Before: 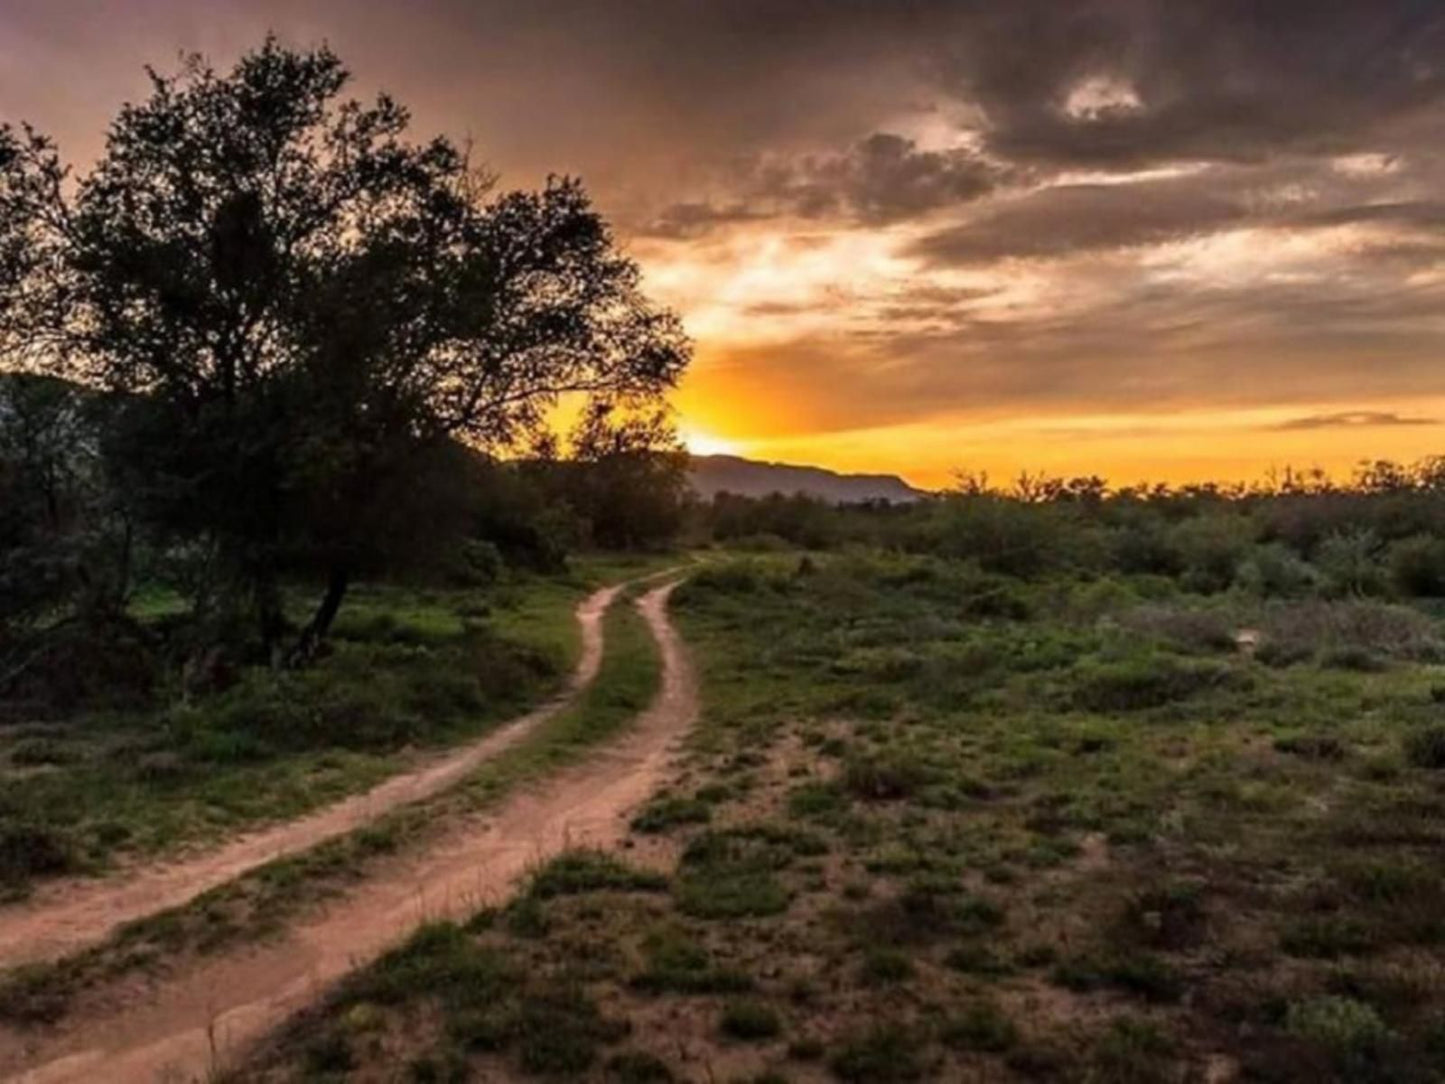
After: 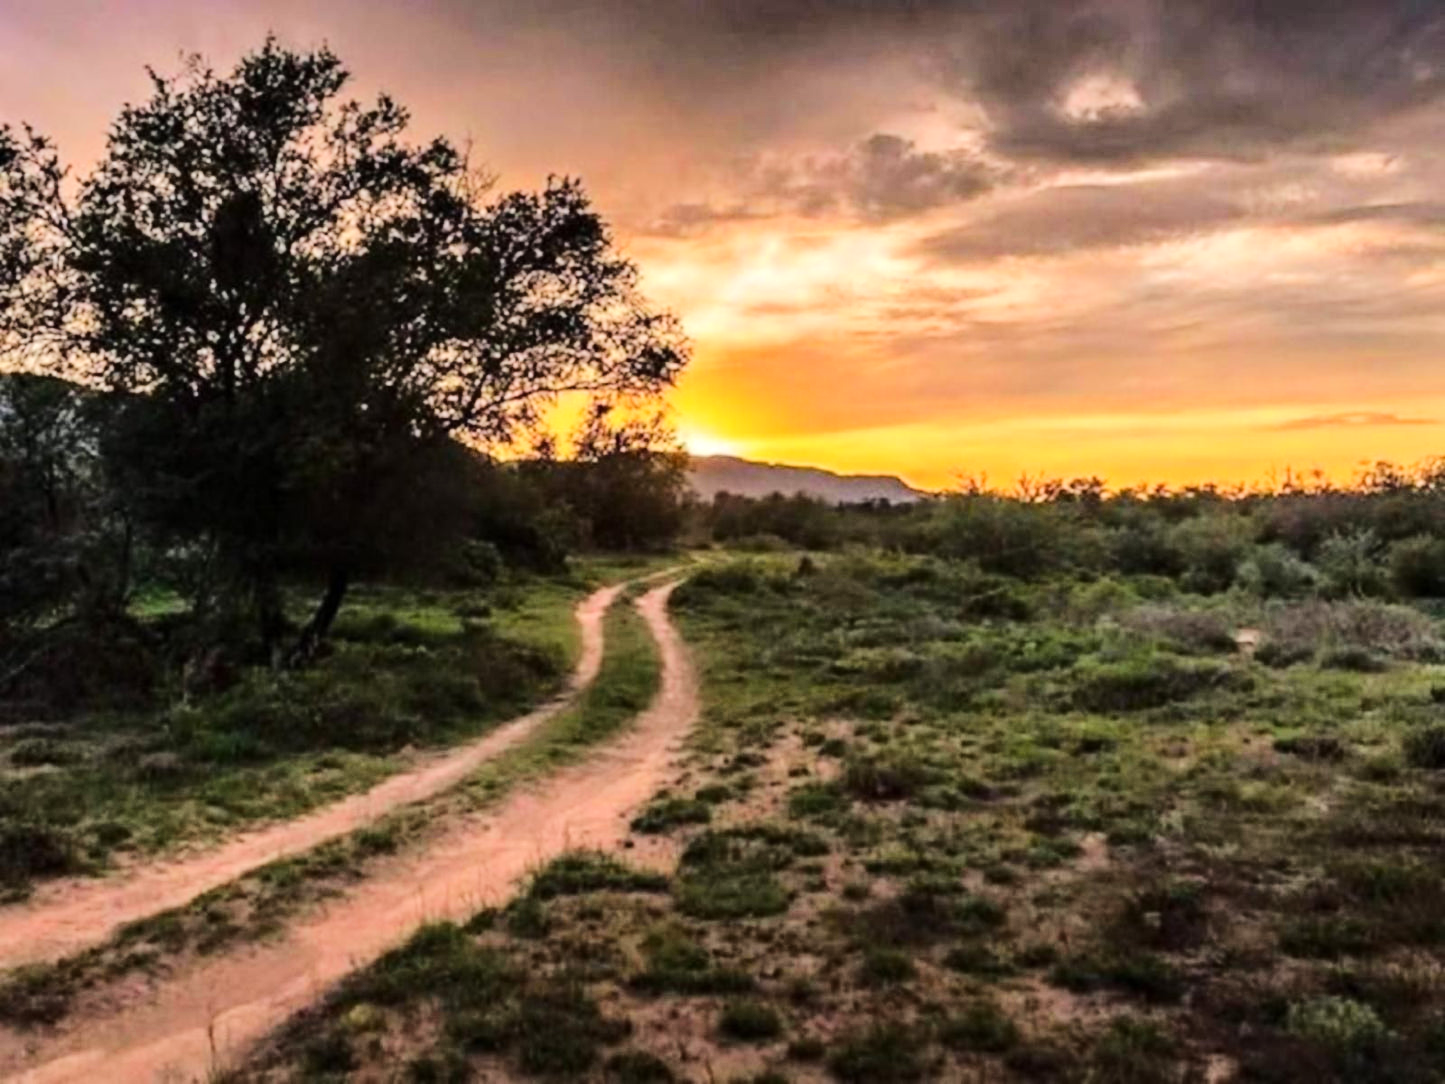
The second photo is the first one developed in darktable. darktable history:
tone equalizer: -7 EV 0.162 EV, -6 EV 0.565 EV, -5 EV 1.13 EV, -4 EV 1.31 EV, -3 EV 1.13 EV, -2 EV 0.6 EV, -1 EV 0.146 EV, edges refinement/feathering 500, mask exposure compensation -1.57 EV, preserve details no
